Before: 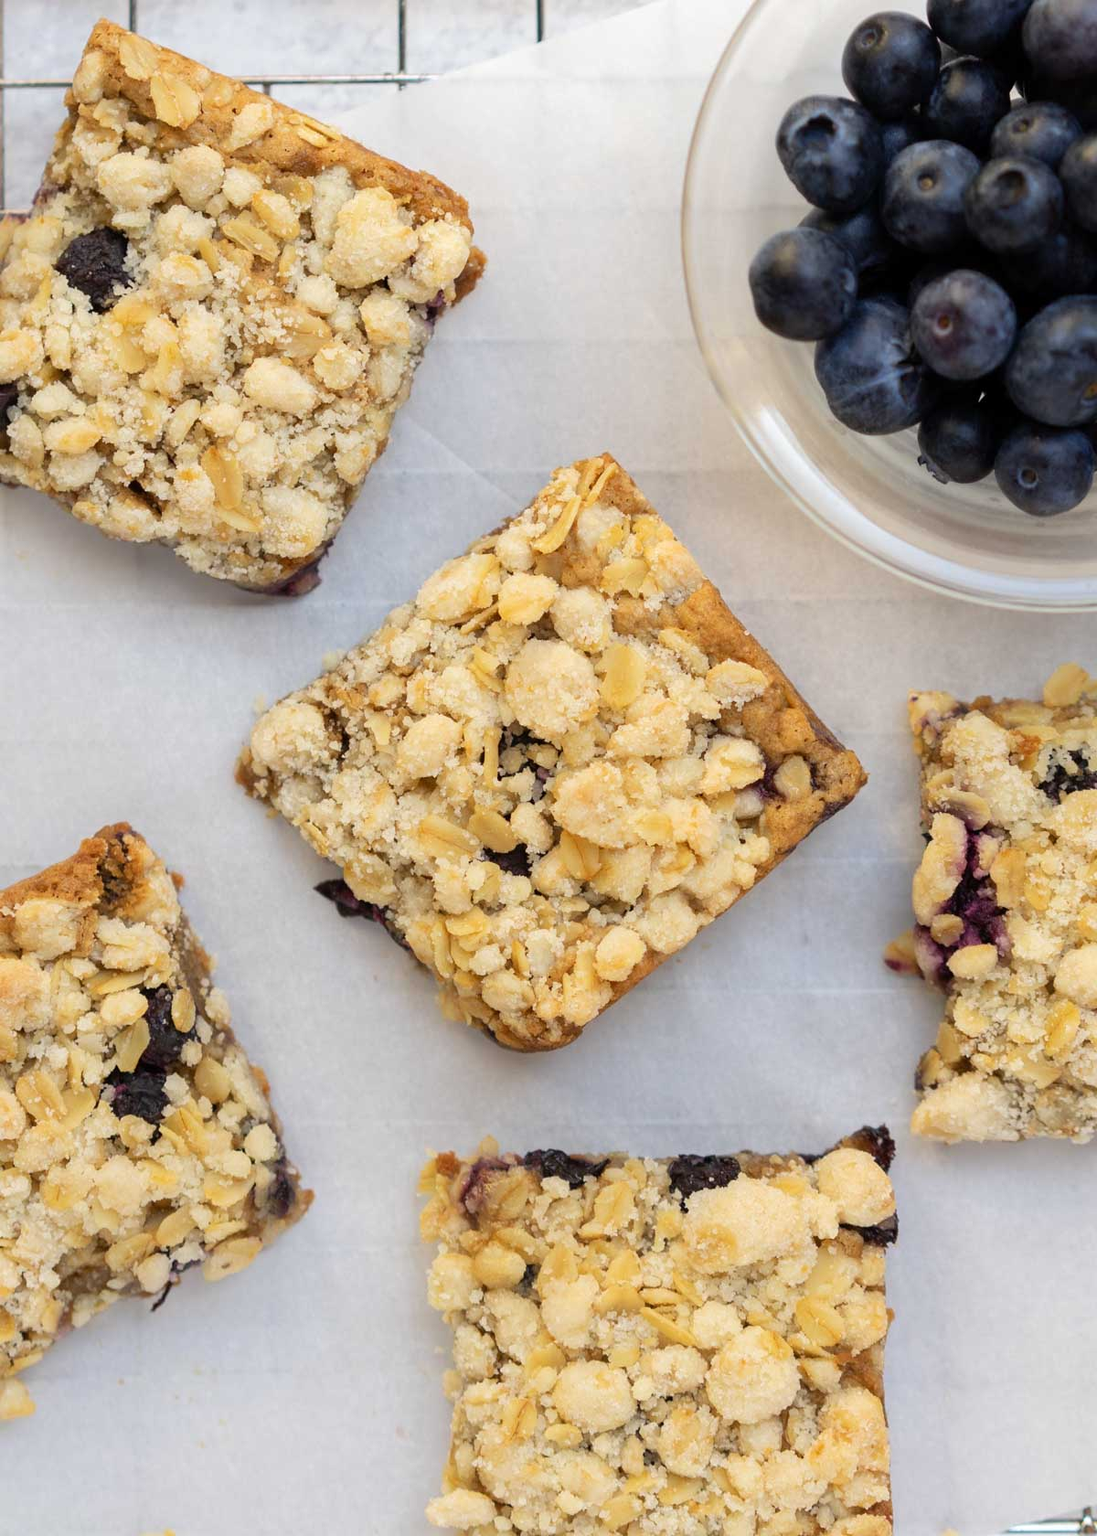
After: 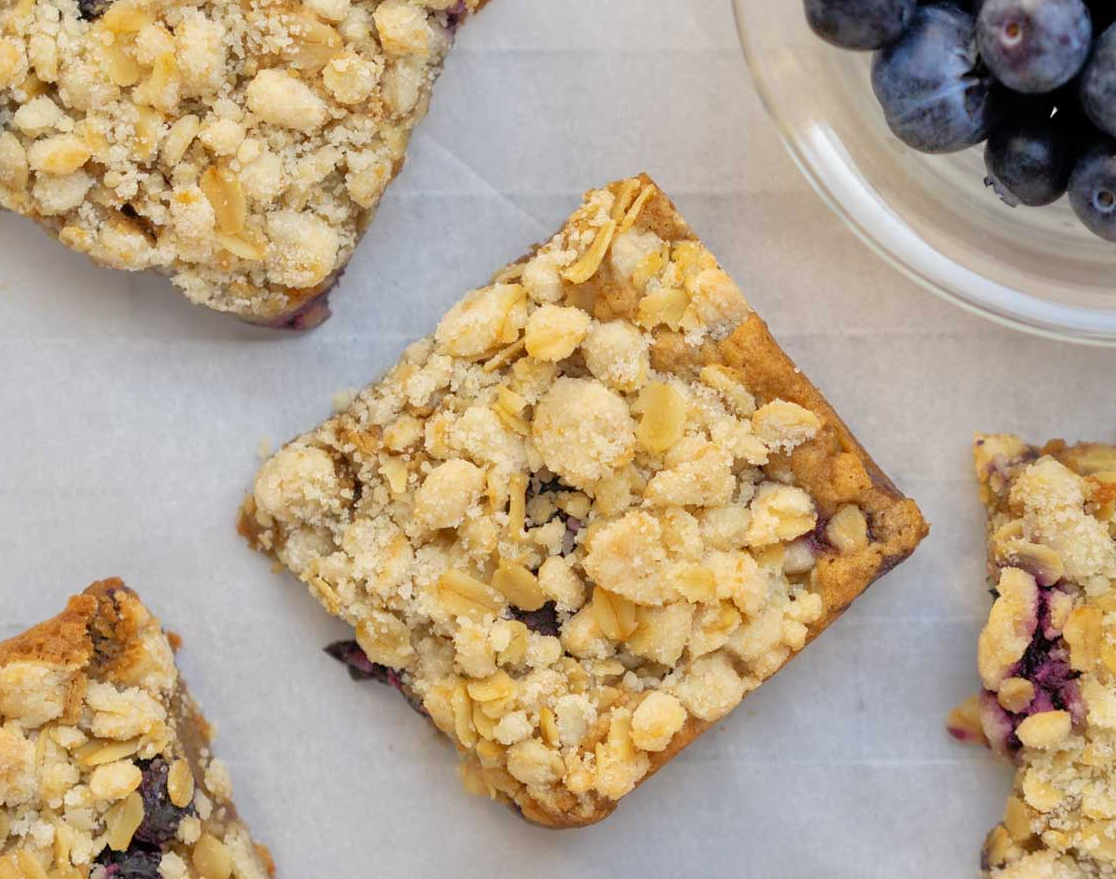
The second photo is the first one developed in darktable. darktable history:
tone equalizer: -7 EV 0.15 EV, -6 EV 0.6 EV, -5 EV 1.15 EV, -4 EV 1.33 EV, -3 EV 1.15 EV, -2 EV 0.6 EV, -1 EV 0.15 EV, mask exposure compensation -0.5 EV
shadows and highlights: shadows -20, white point adjustment -2, highlights -35
crop: left 1.744%, top 19.225%, right 5.069%, bottom 28.357%
